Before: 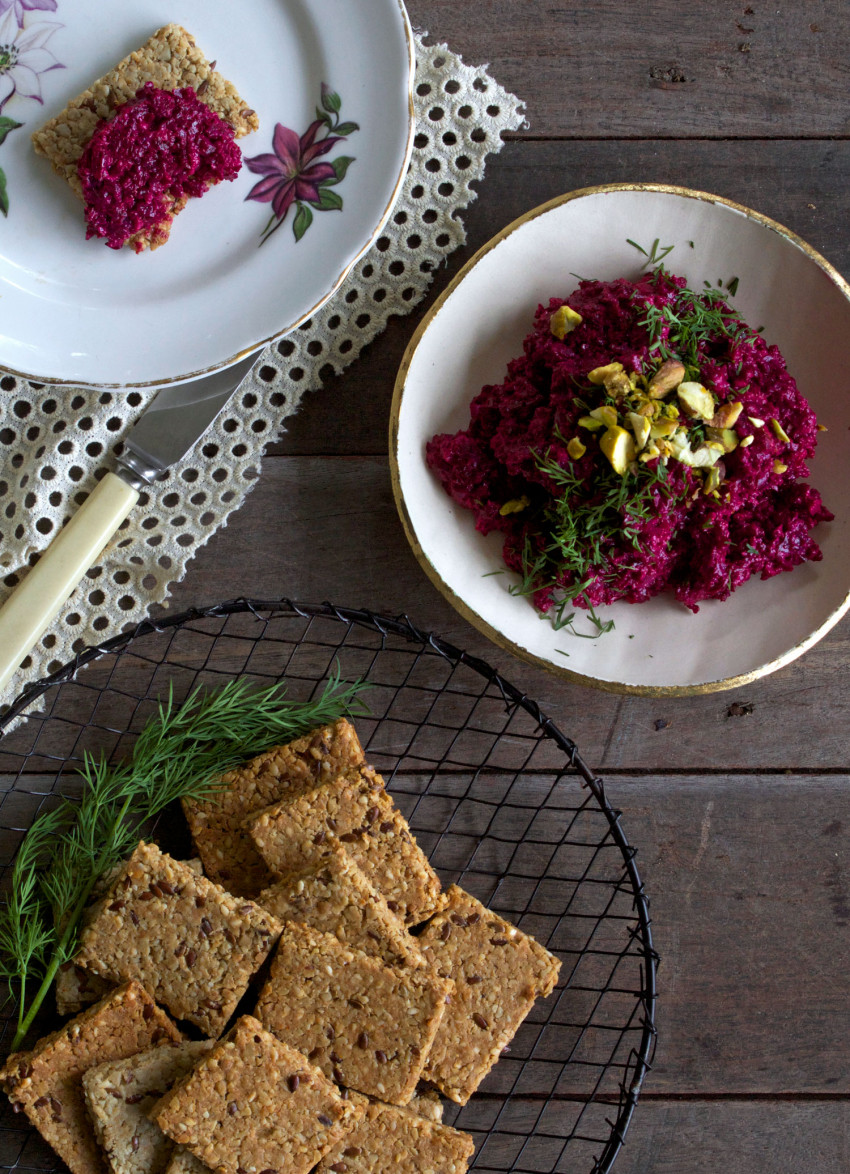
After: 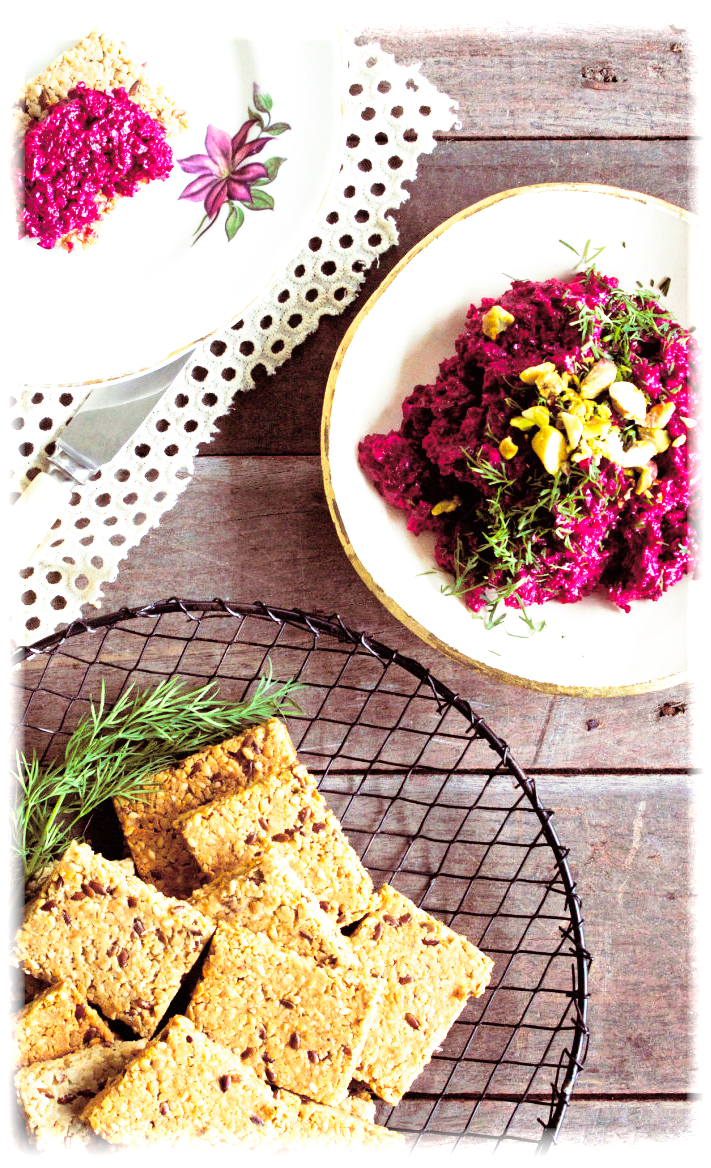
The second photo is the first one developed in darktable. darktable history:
base curve: curves: ch0 [(0, 0) (0.012, 0.01) (0.073, 0.168) (0.31, 0.711) (0.645, 0.957) (1, 1)], preserve colors none
tone equalizer: on, module defaults
contrast brightness saturation: contrast 0.1, brightness 0.03, saturation 0.09
crop: left 8.026%, right 7.374%
vignetting: fall-off start 93%, fall-off radius 5%, brightness 1, saturation -0.49, automatic ratio true, width/height ratio 1.332, shape 0.04, unbound false
split-toning: on, module defaults
exposure: black level correction 0, exposure 1.3 EV, compensate highlight preservation false
